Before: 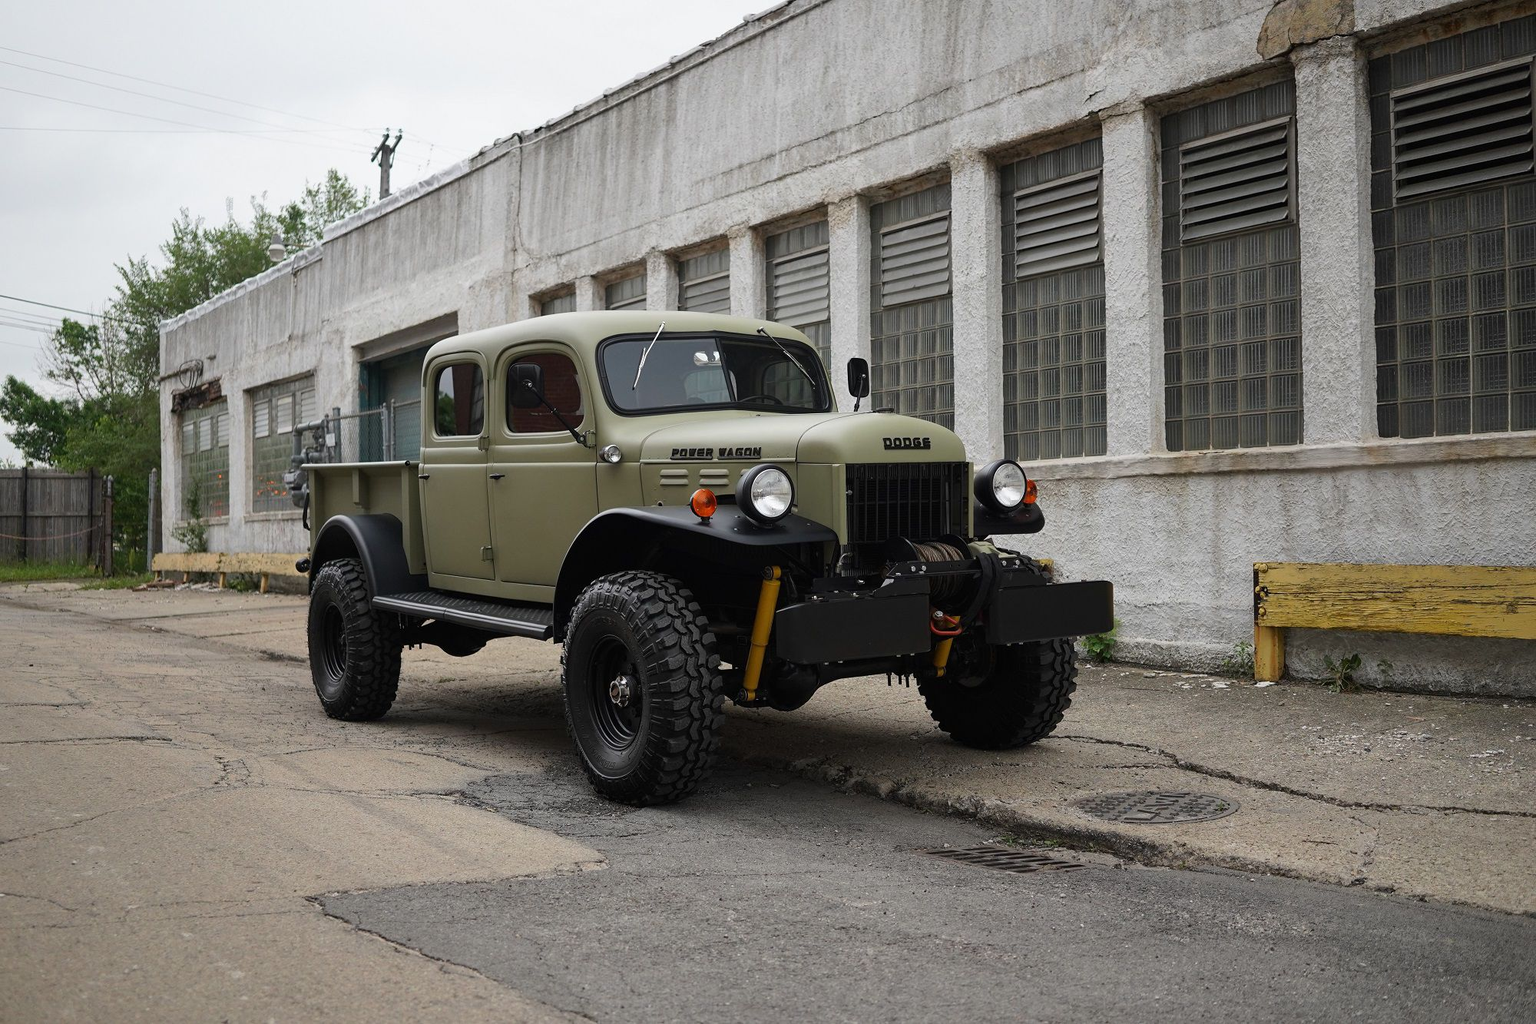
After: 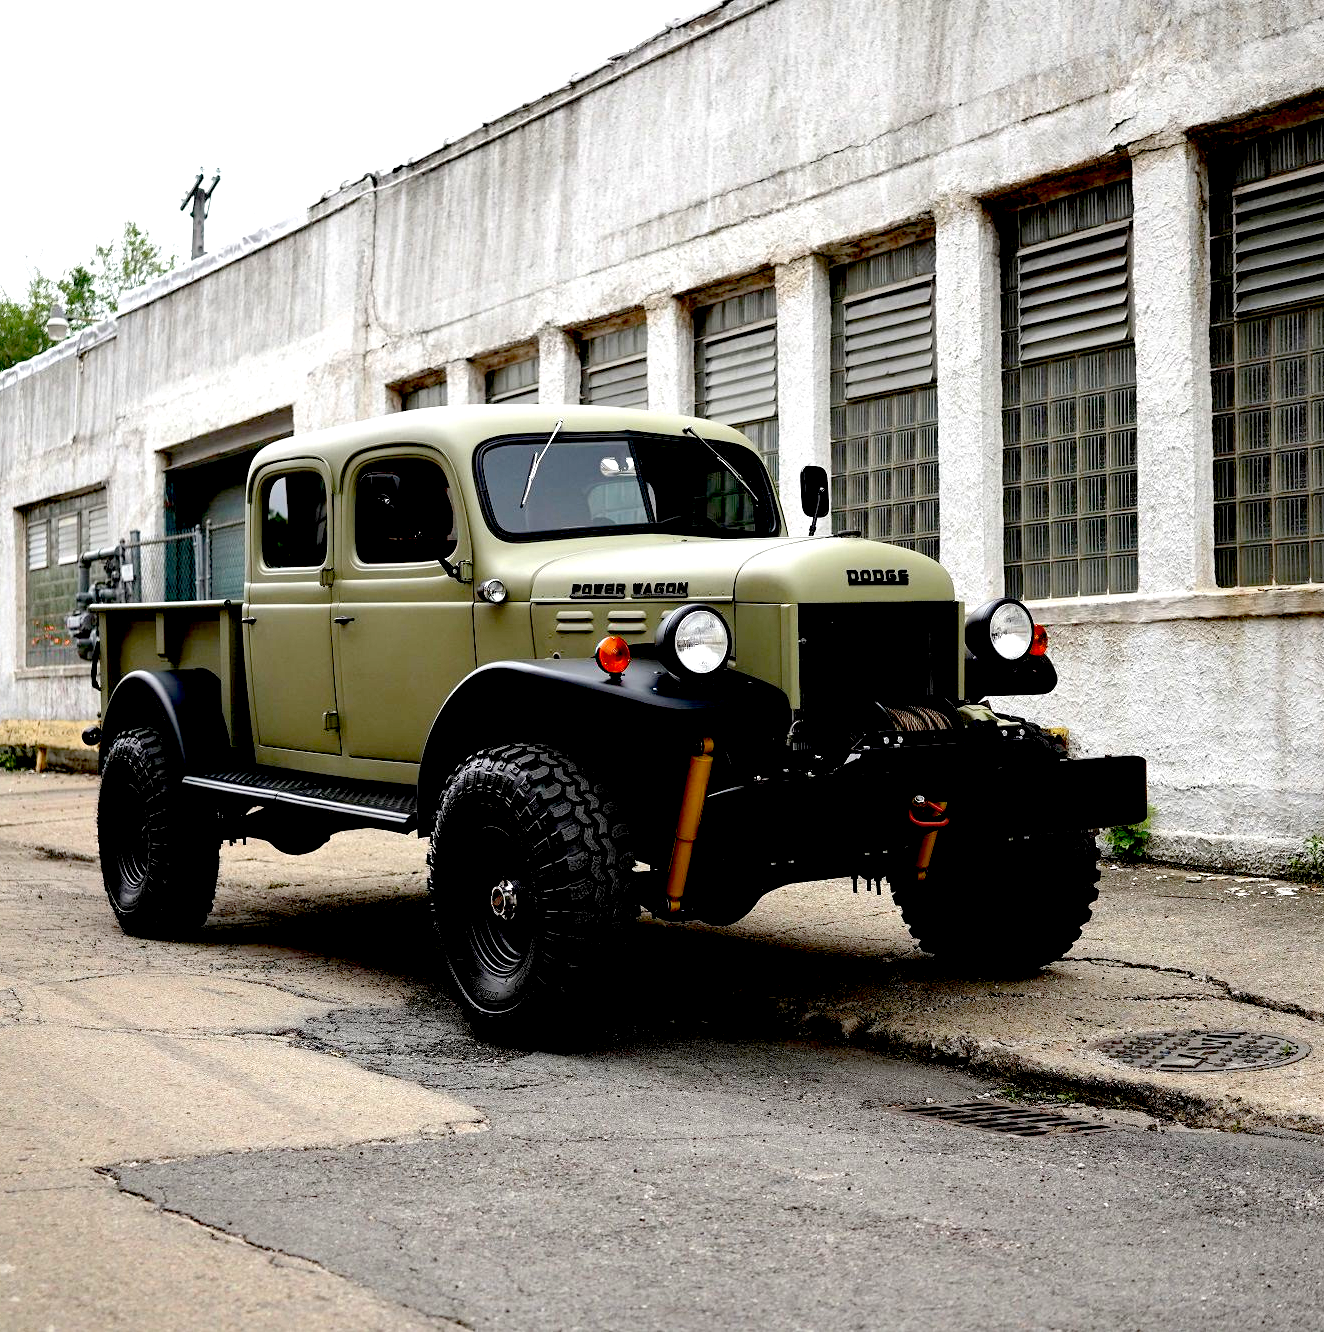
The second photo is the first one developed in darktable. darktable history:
tone equalizer: edges refinement/feathering 500, mask exposure compensation -1.57 EV, preserve details no
exposure: black level correction 0.036, exposure 0.901 EV, compensate highlight preservation false
crop and rotate: left 15.198%, right 18.565%
